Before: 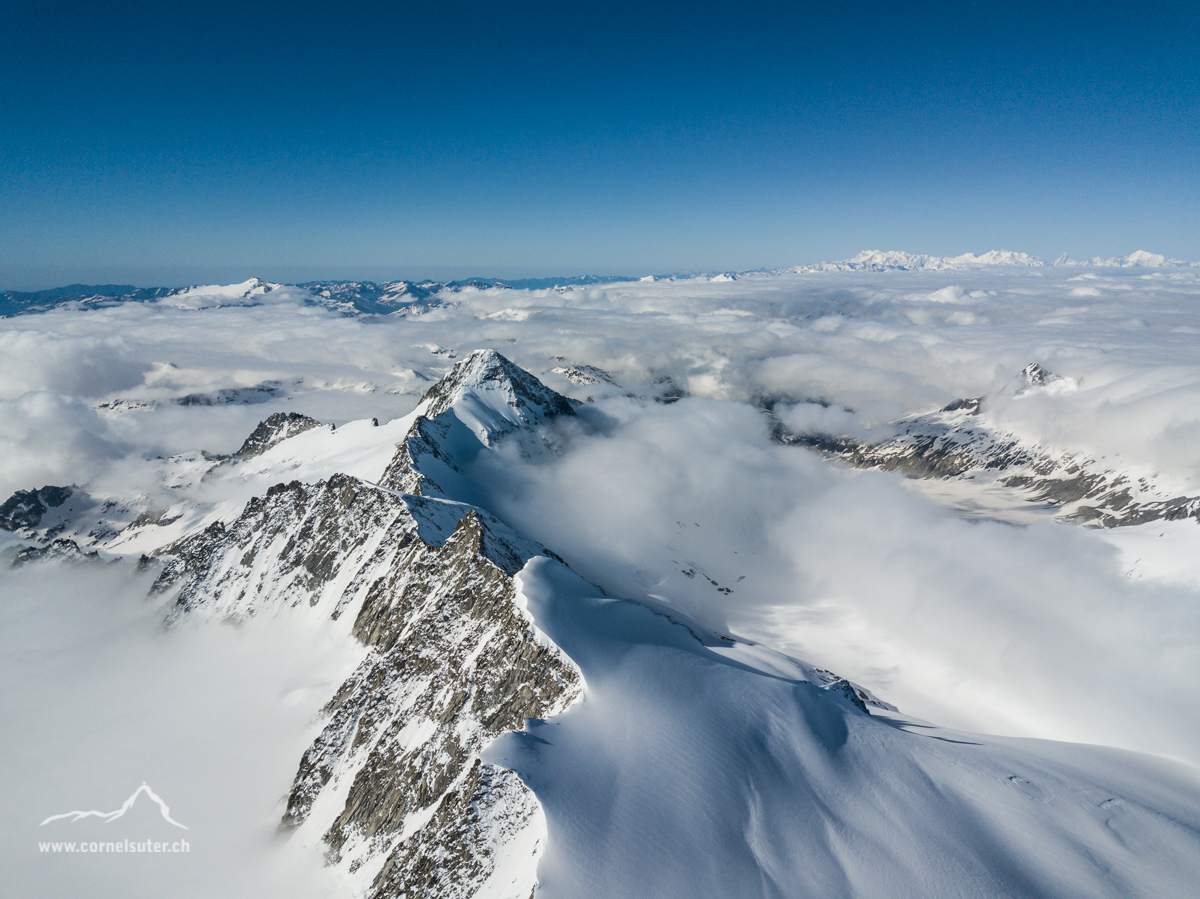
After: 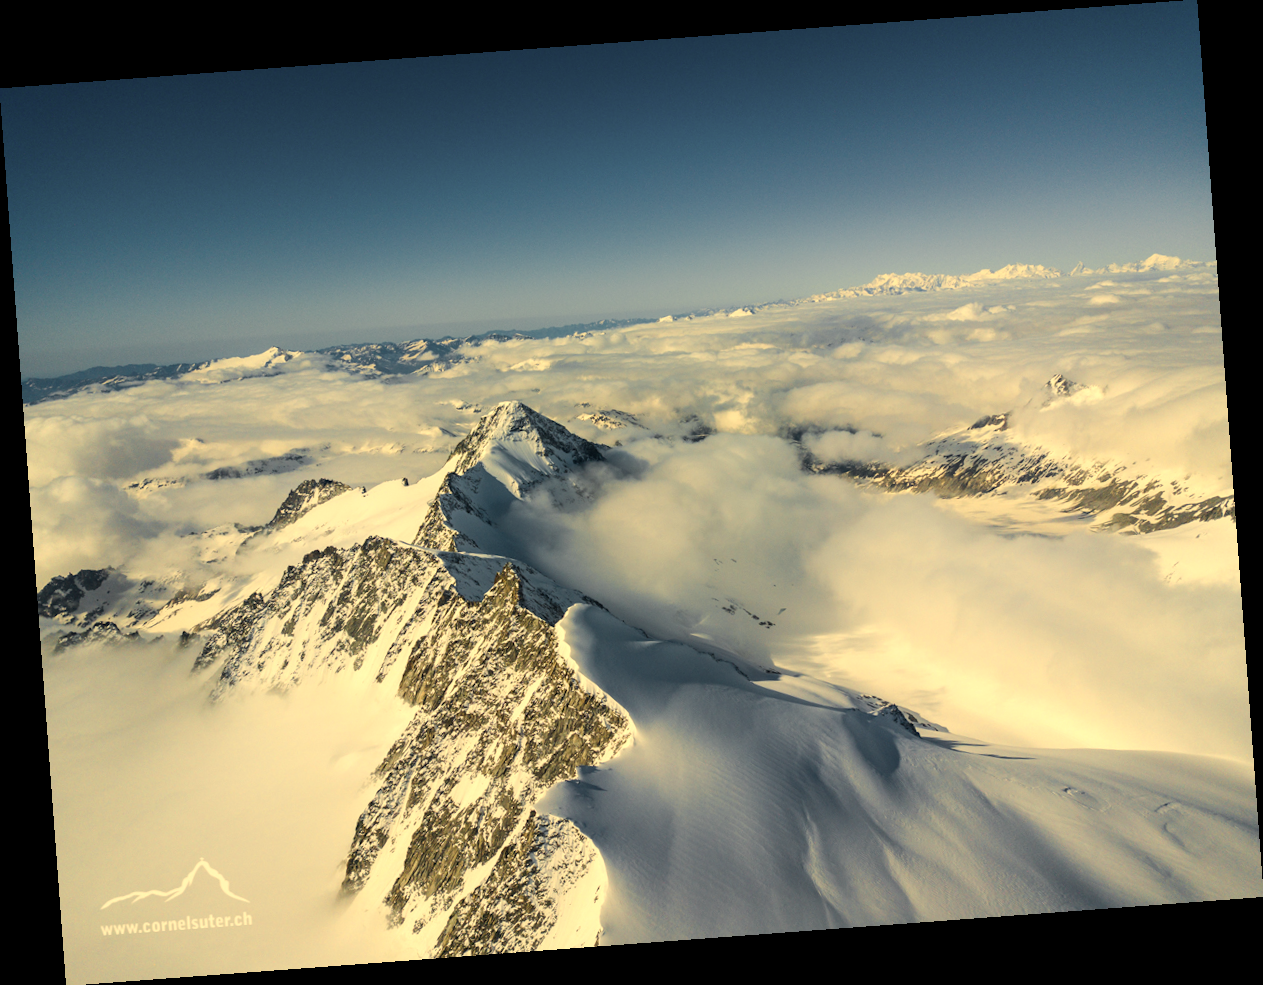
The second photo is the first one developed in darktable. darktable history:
color zones: curves: ch0 [(0, 0.511) (0.143, 0.531) (0.286, 0.56) (0.429, 0.5) (0.571, 0.5) (0.714, 0.5) (0.857, 0.5) (1, 0.5)]; ch1 [(0, 0.525) (0.143, 0.705) (0.286, 0.715) (0.429, 0.35) (0.571, 0.35) (0.714, 0.35) (0.857, 0.4) (1, 0.4)]; ch2 [(0, 0.572) (0.143, 0.512) (0.286, 0.473) (0.429, 0.45) (0.571, 0.5) (0.714, 0.5) (0.857, 0.518) (1, 0.518)]
color correction: highlights a* 1.39, highlights b* 17.83
shadows and highlights: shadows -24.28, highlights 49.77, soften with gaussian
rotate and perspective: rotation -4.25°, automatic cropping off
white balance: red 1.045, blue 0.932
